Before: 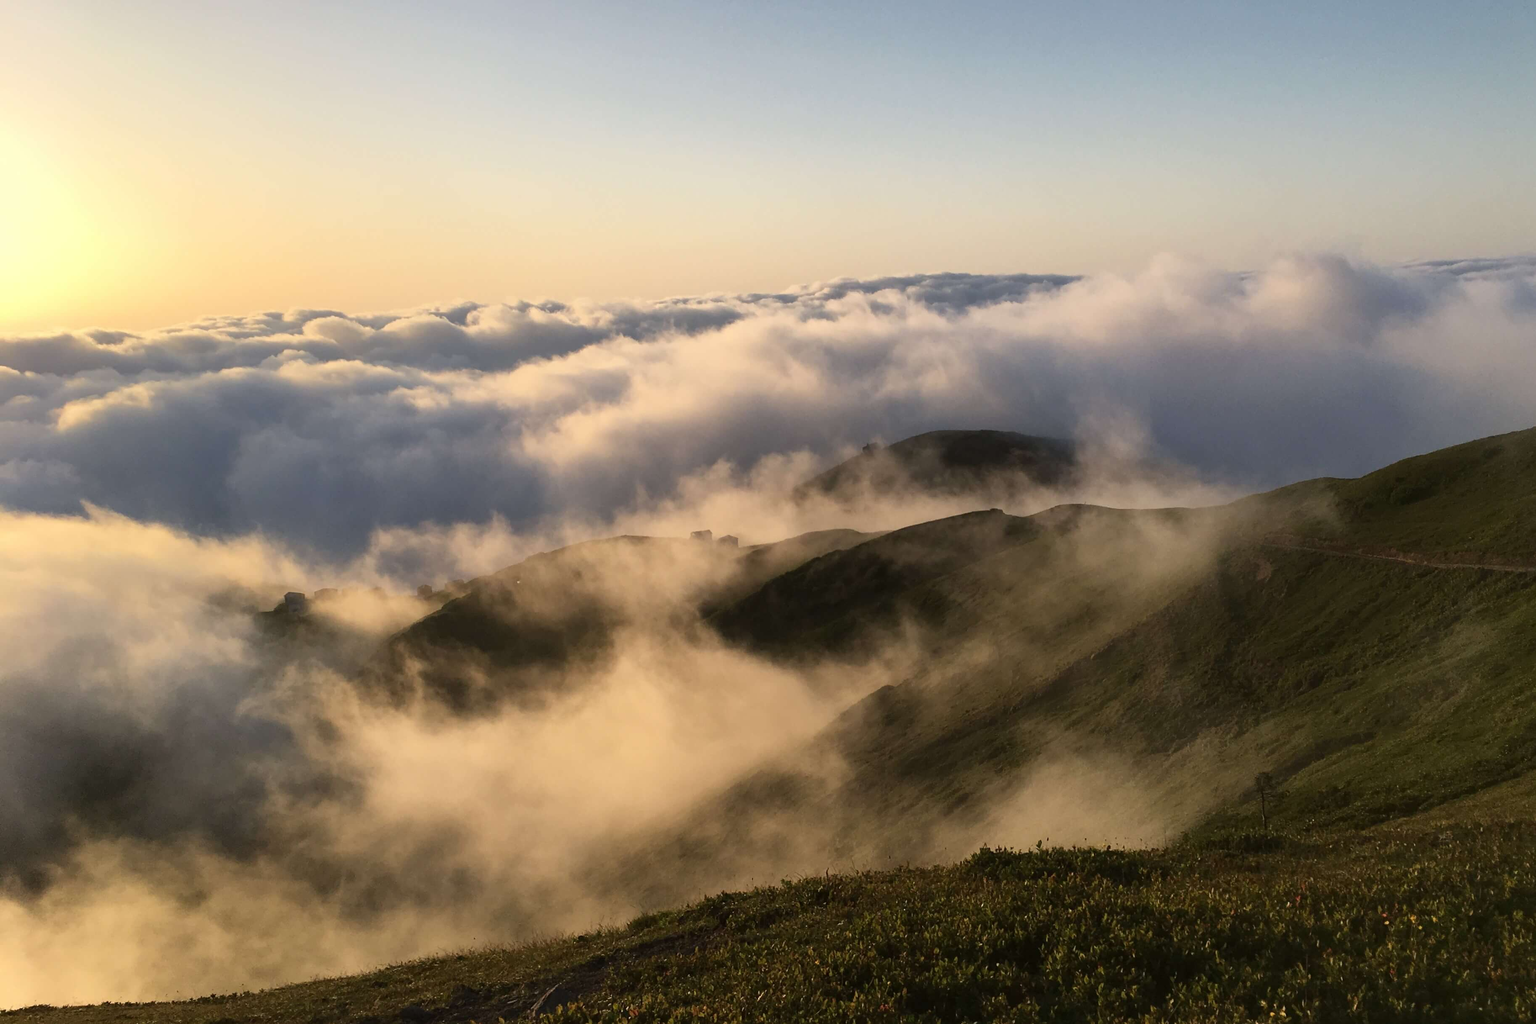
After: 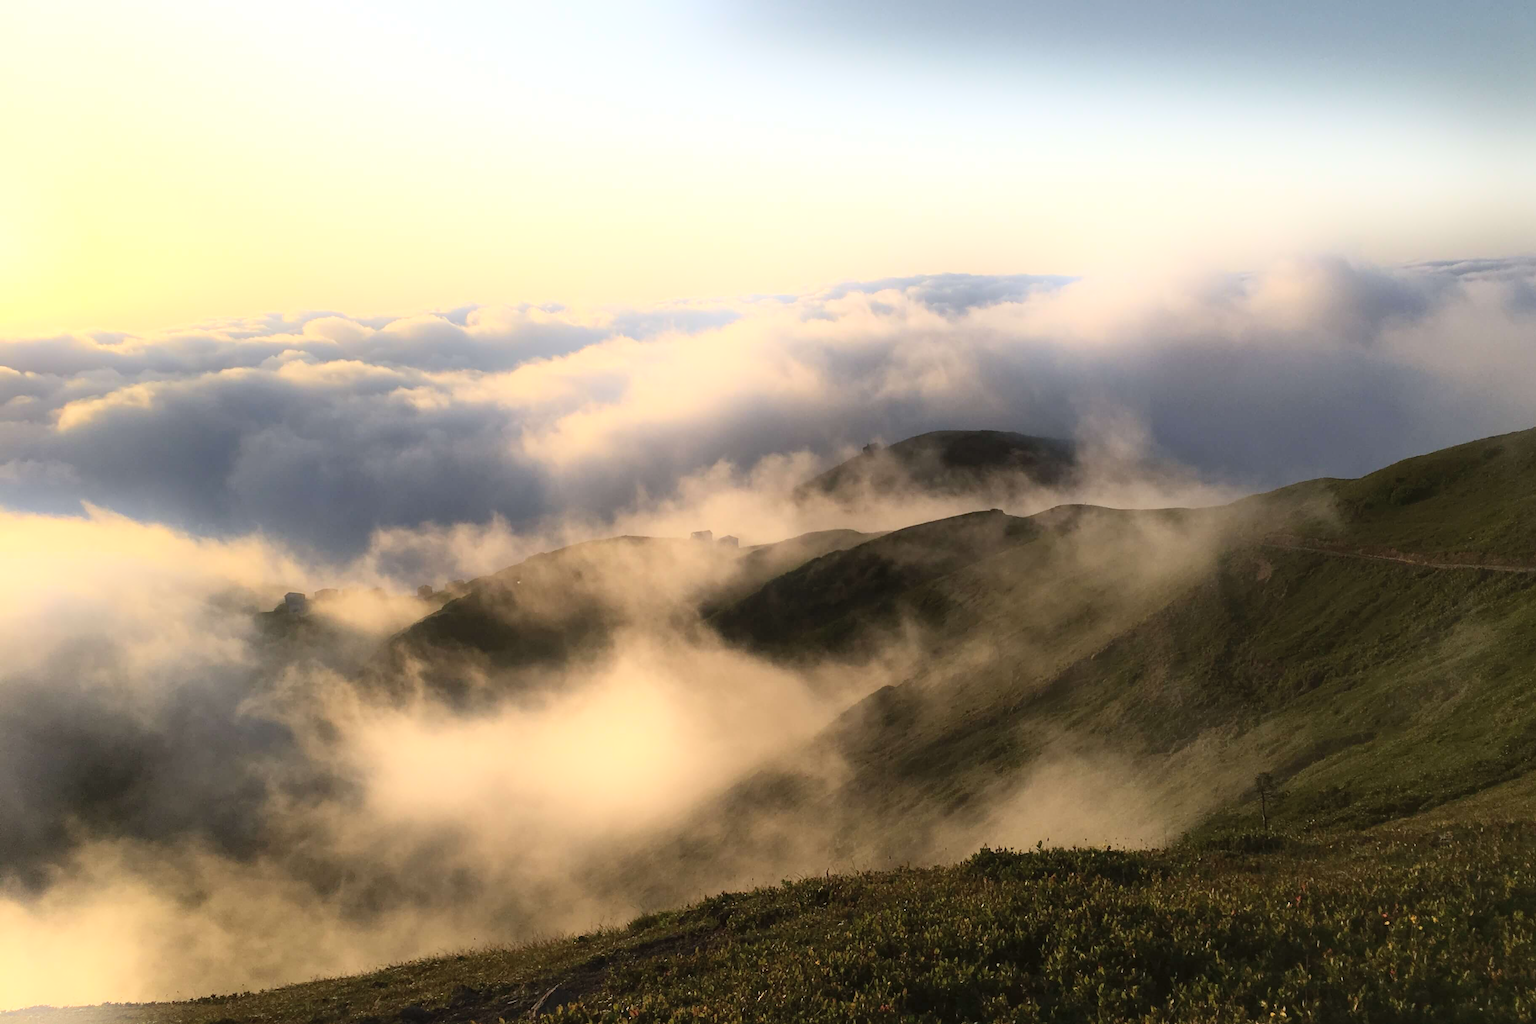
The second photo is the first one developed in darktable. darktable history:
contrast brightness saturation: contrast 0.05, brightness 0.06, saturation 0.01
bloom: on, module defaults
